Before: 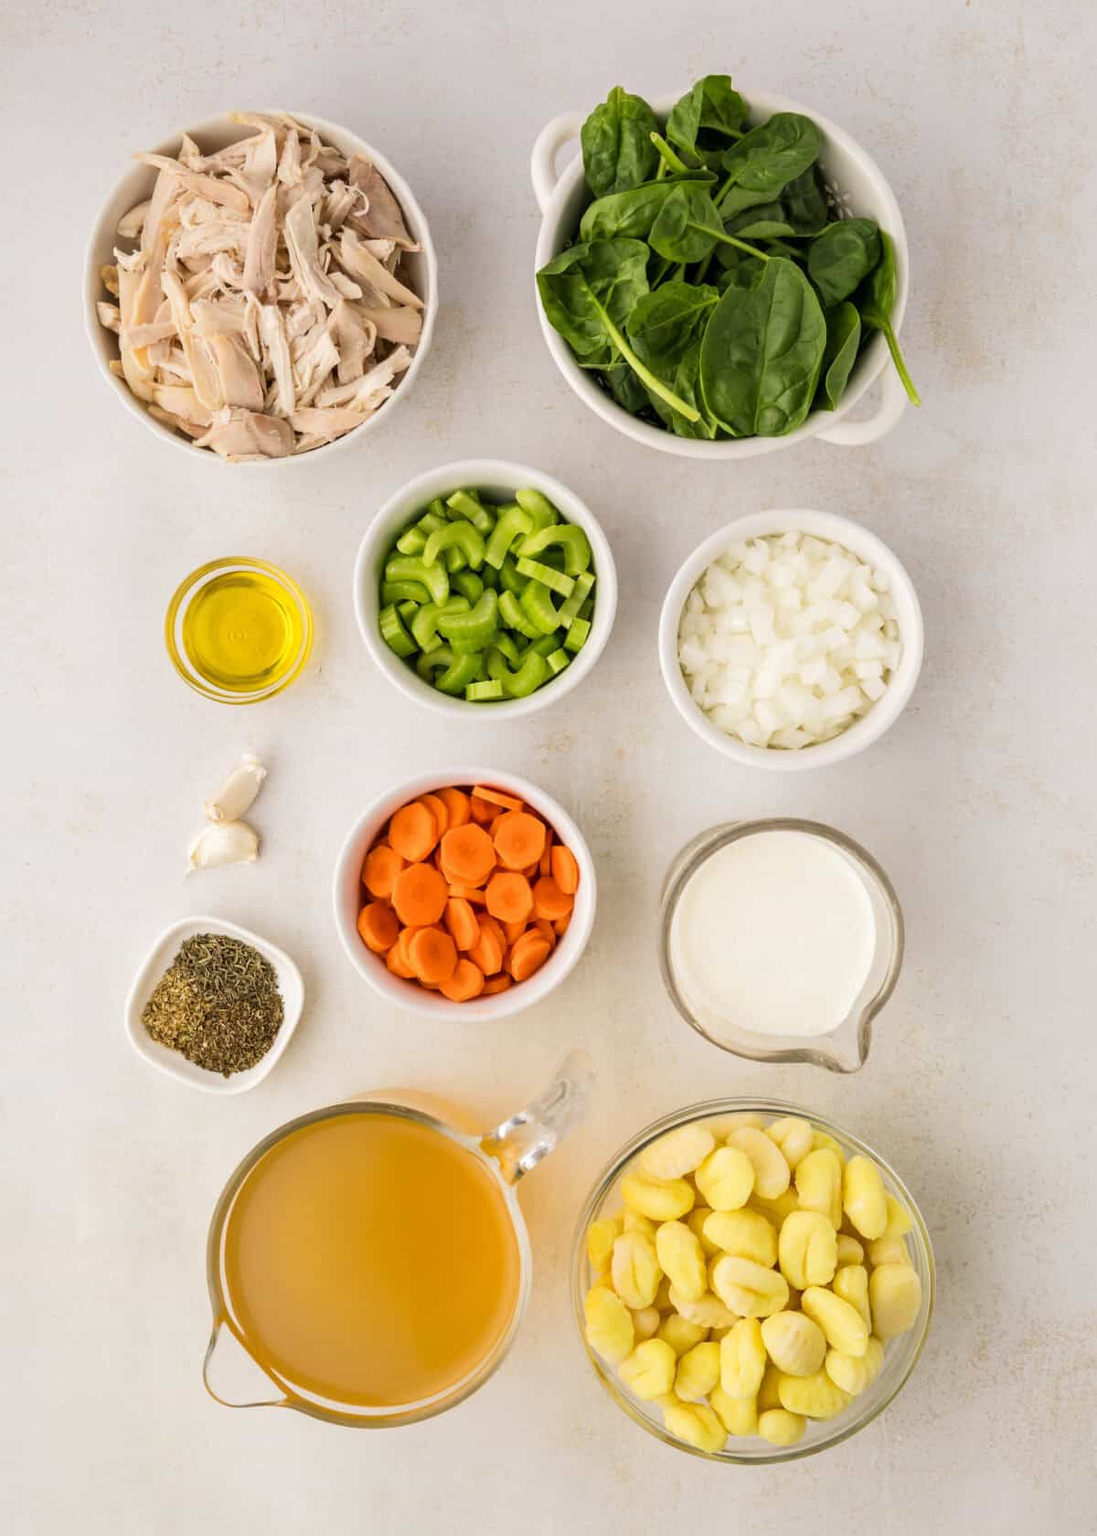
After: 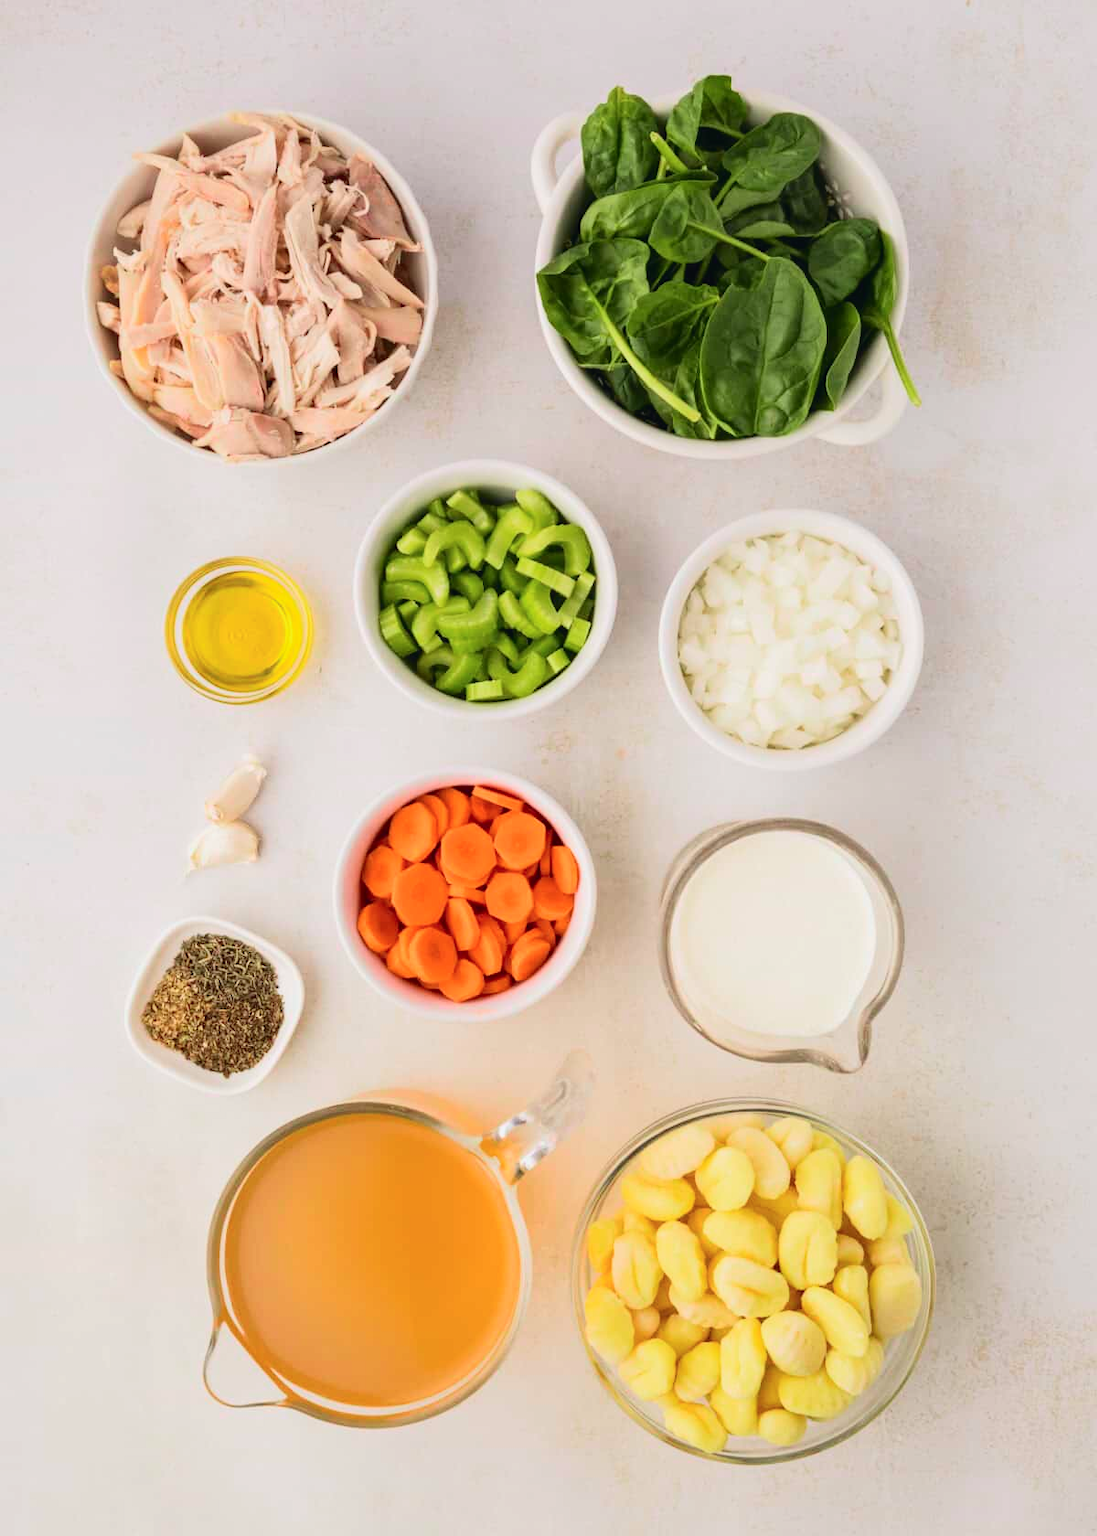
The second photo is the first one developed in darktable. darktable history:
tone curve: curves: ch0 [(0, 0.025) (0.15, 0.143) (0.452, 0.486) (0.751, 0.788) (1, 0.961)]; ch1 [(0, 0) (0.416, 0.4) (0.476, 0.469) (0.497, 0.494) (0.546, 0.571) (0.566, 0.607) (0.62, 0.657) (1, 1)]; ch2 [(0, 0) (0.386, 0.397) (0.505, 0.498) (0.547, 0.546) (0.579, 0.58) (1, 1)], color space Lab, independent channels, preserve colors none
